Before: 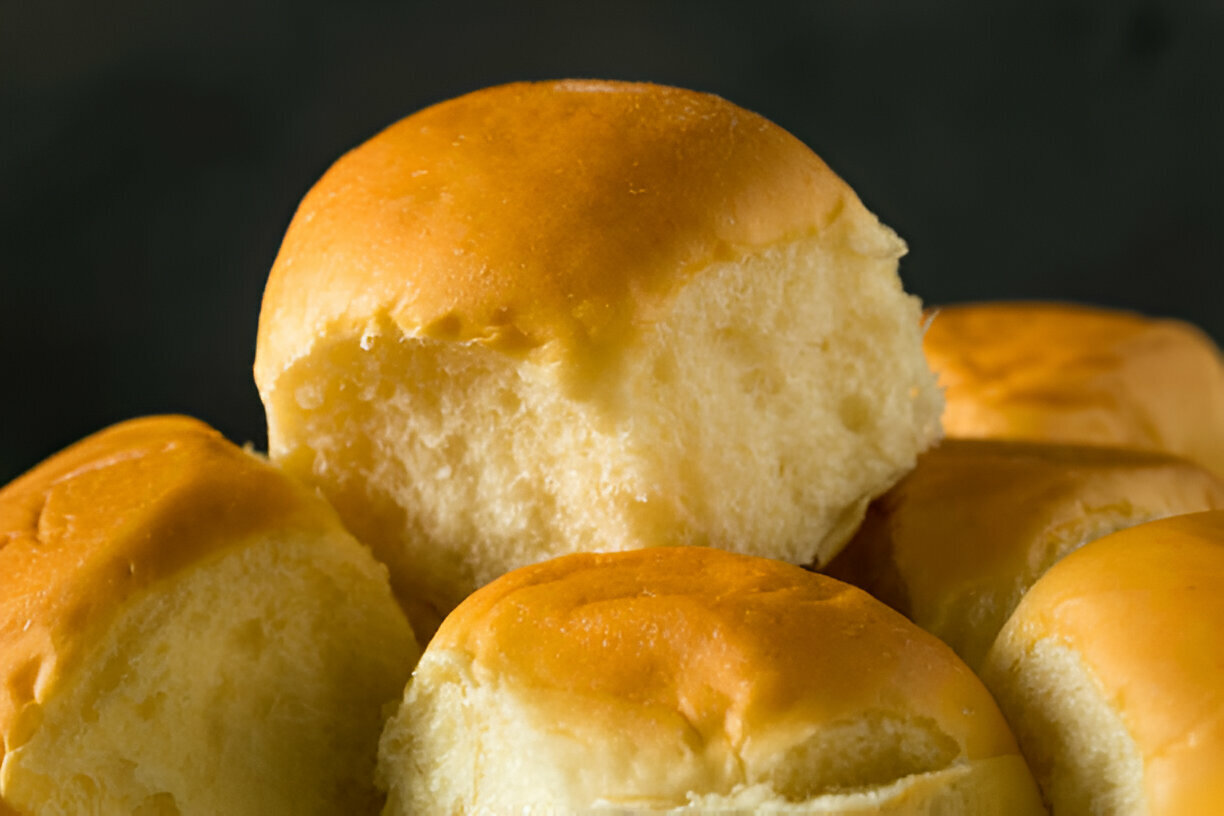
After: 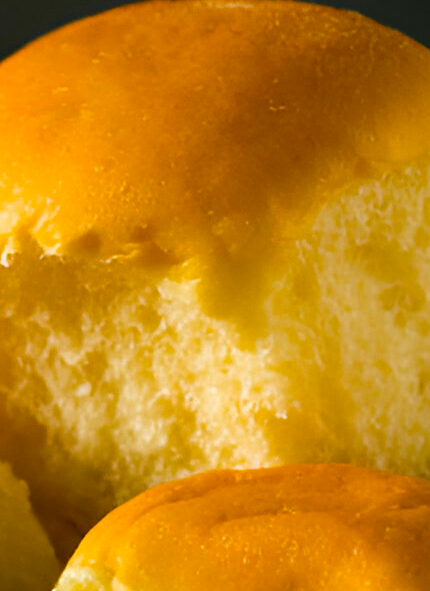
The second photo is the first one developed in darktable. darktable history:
color correction: highlights a* 0.816, highlights b* 2.78, saturation 1.1
color balance rgb: perceptual saturation grading › global saturation 20%, global vibrance 20%
crop and rotate: left 29.476%, top 10.214%, right 35.32%, bottom 17.333%
